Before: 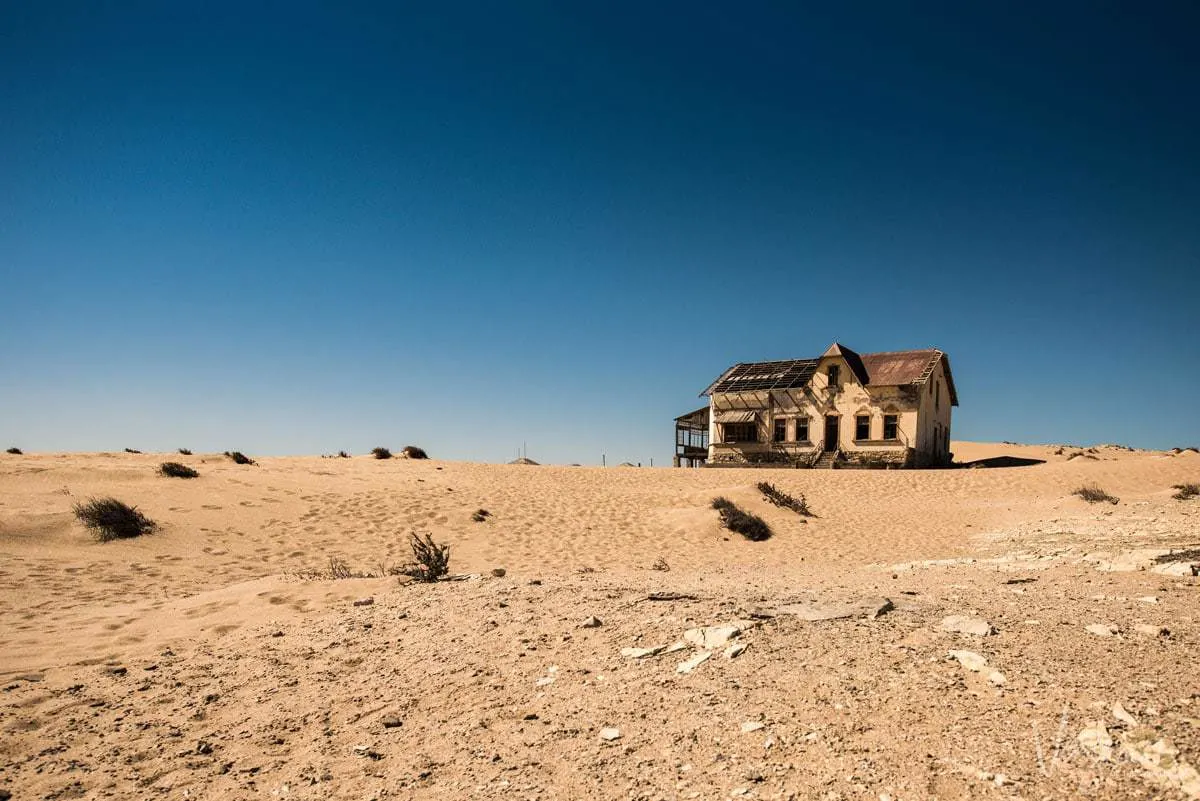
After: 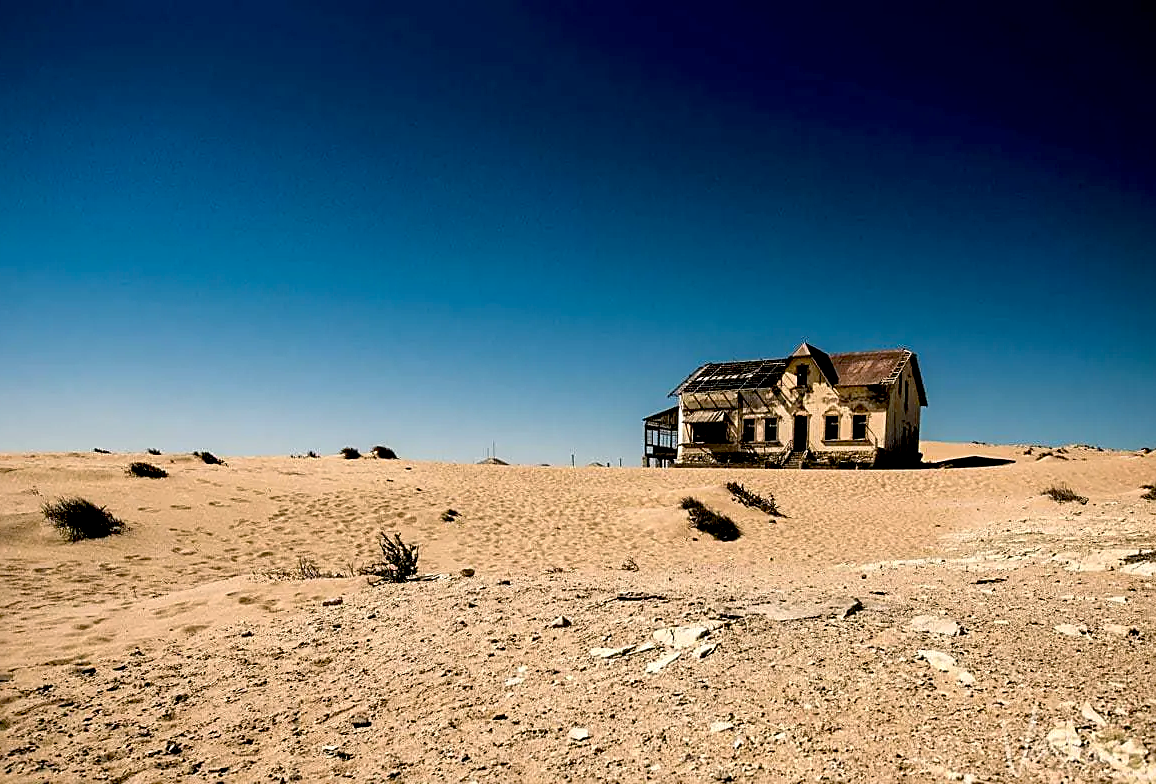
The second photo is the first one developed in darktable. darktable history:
crop and rotate: left 2.64%, right 1.026%, bottom 2.059%
color balance rgb: power › luminance -7.999%, power › chroma 1.12%, power › hue 216.84°, highlights gain › luminance 17.782%, perceptual saturation grading › global saturation 0.698%, global vibrance 9.764%
exposure: black level correction 0.029, exposure -0.075 EV, compensate highlight preservation false
sharpen: radius 1.952
